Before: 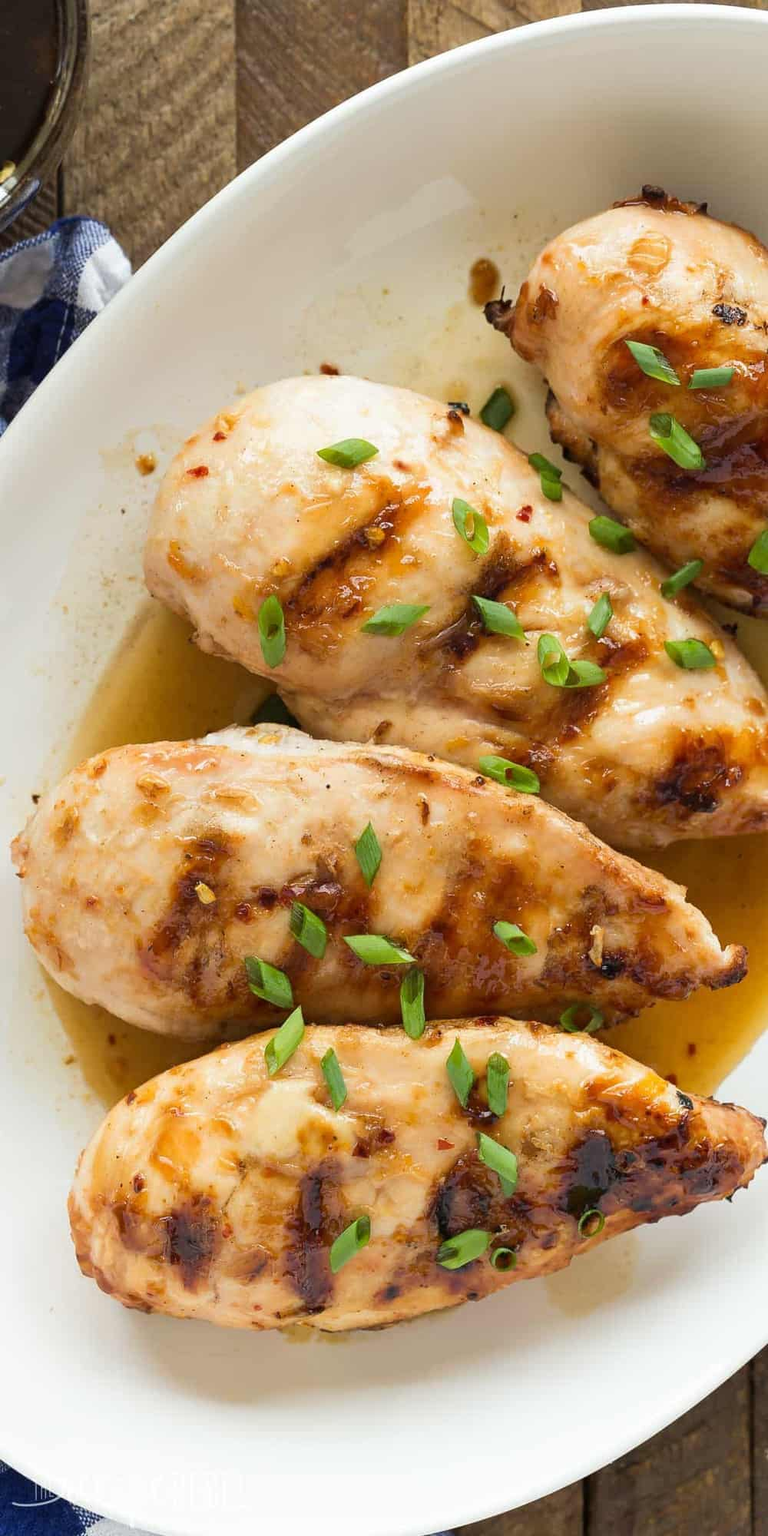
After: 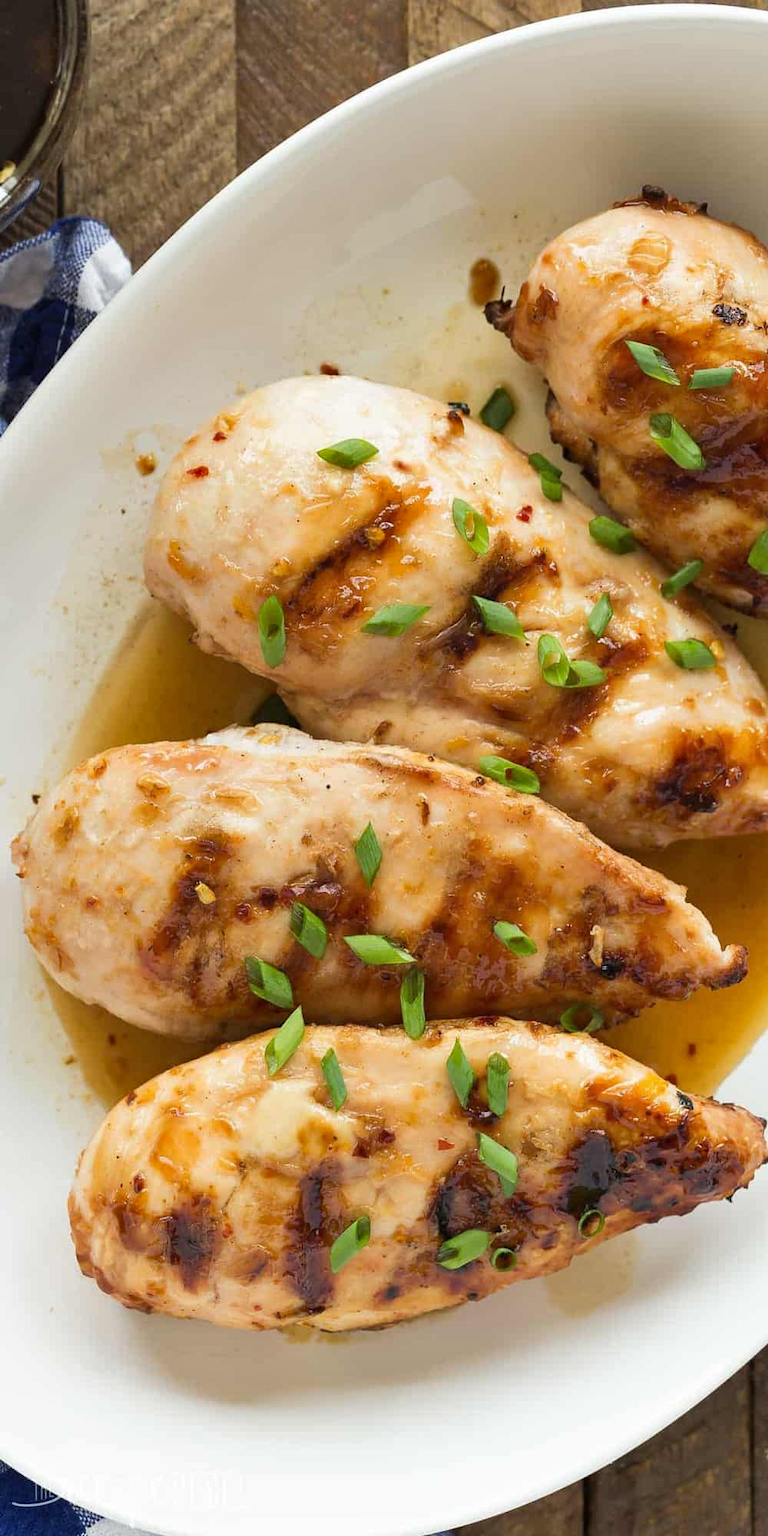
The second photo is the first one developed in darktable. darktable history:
shadows and highlights: shadows 32.18, highlights -32.88, soften with gaussian
